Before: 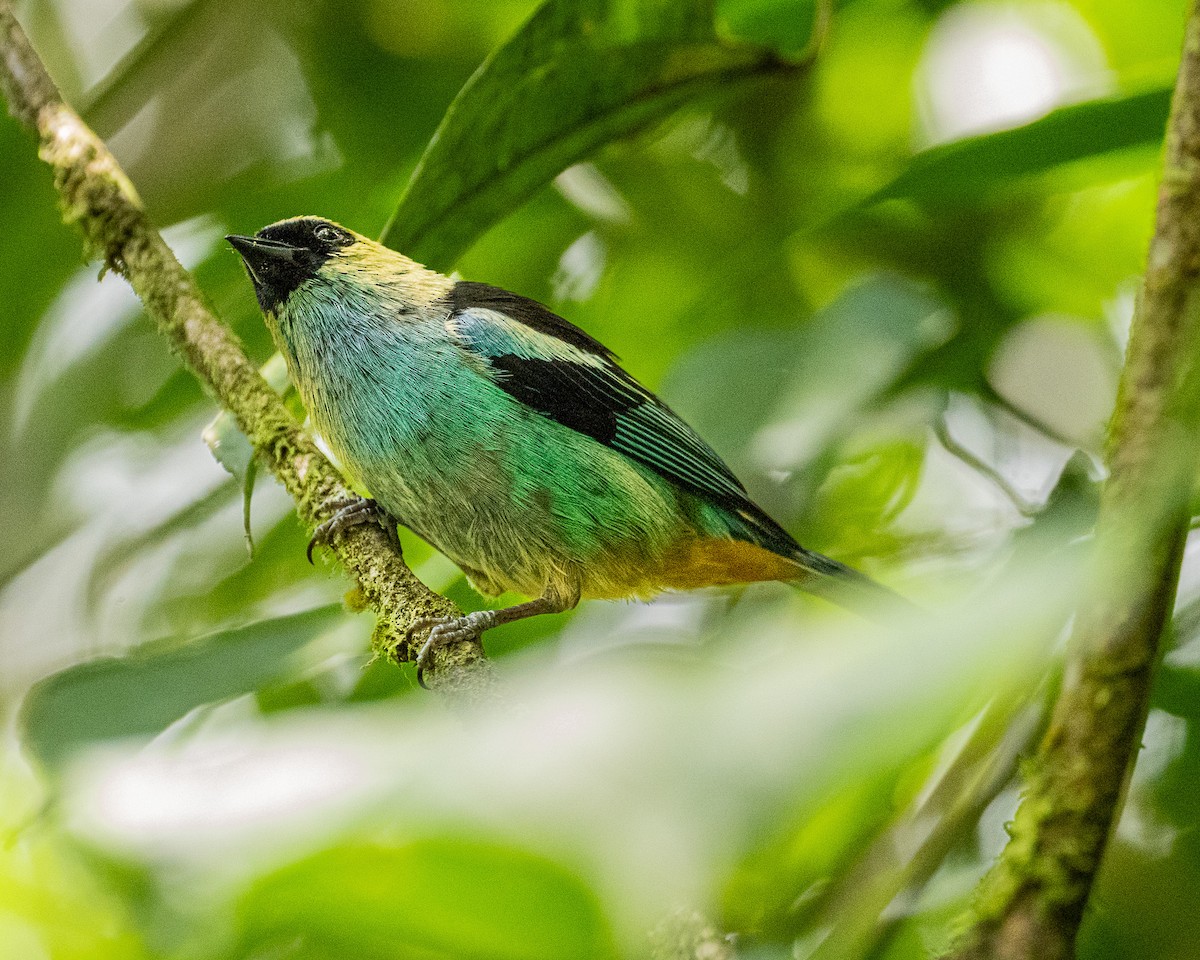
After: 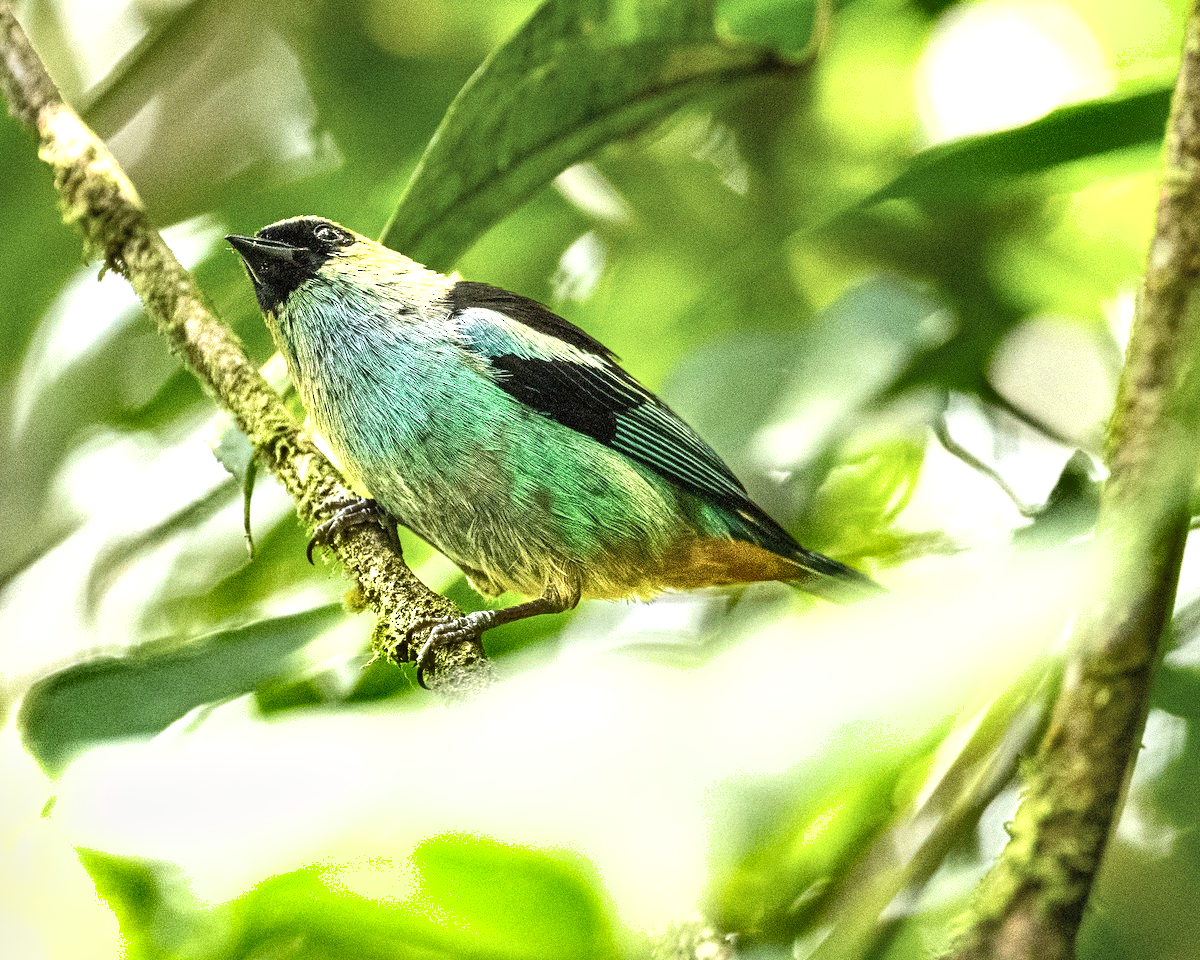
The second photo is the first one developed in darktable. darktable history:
exposure: black level correction 0, exposure 1.1 EV, compensate highlight preservation false
contrast brightness saturation: contrast 0.06, brightness -0.01, saturation -0.23
shadows and highlights: soften with gaussian
